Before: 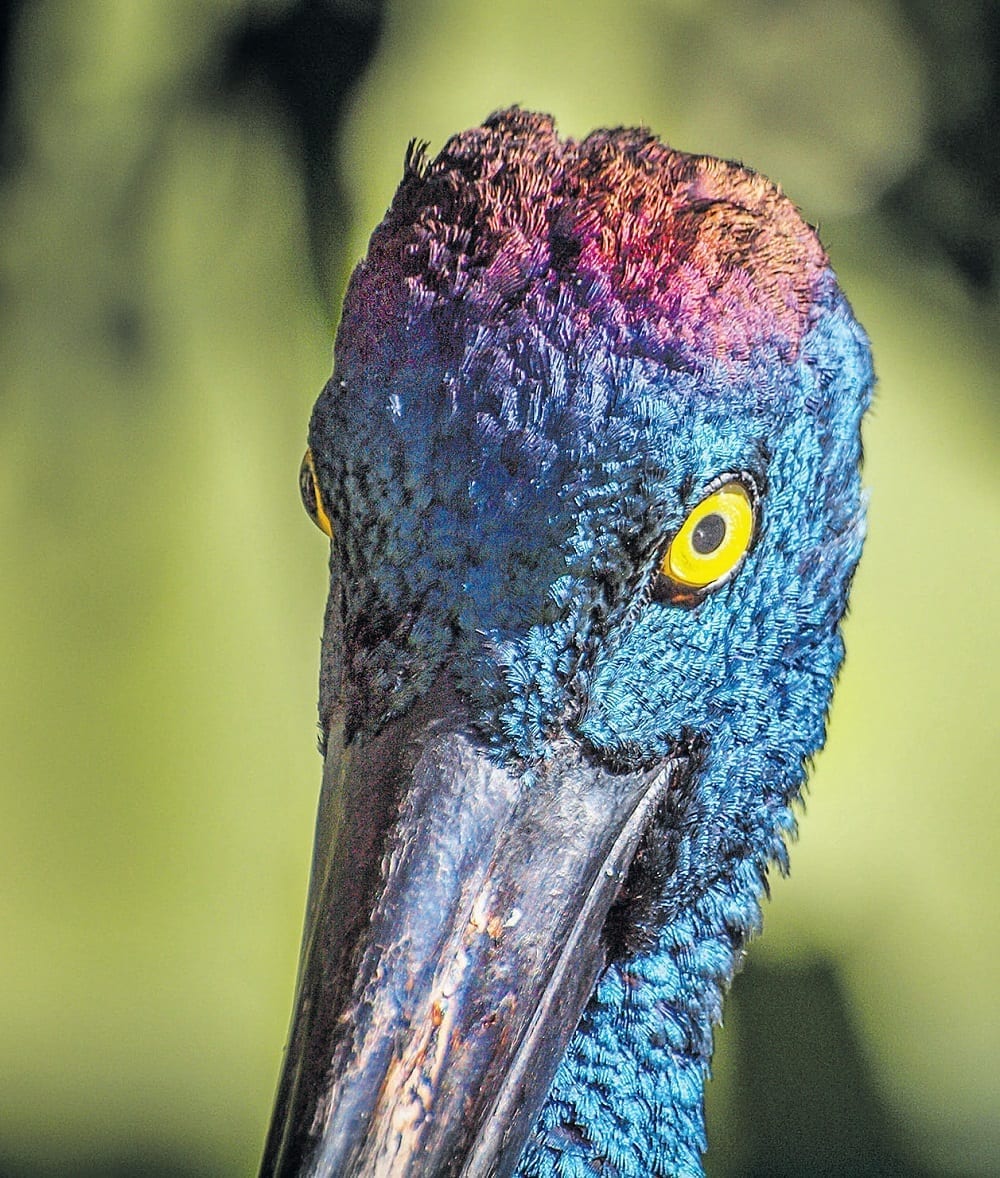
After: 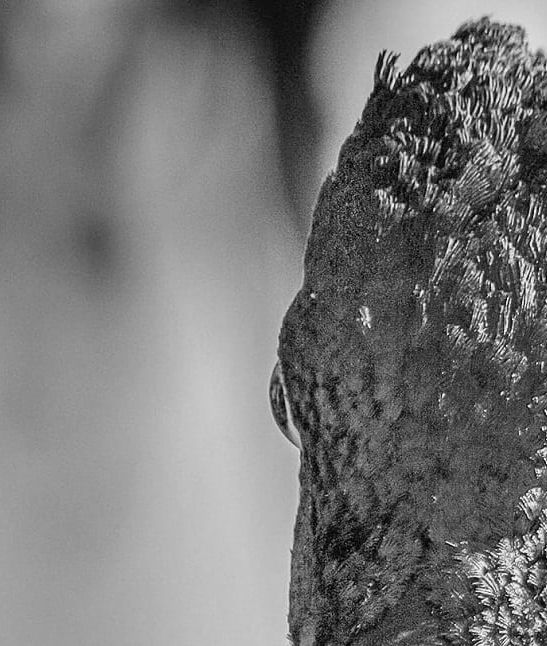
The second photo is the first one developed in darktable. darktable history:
monochrome: on, module defaults
crop and rotate: left 3.047%, top 7.509%, right 42.236%, bottom 37.598%
